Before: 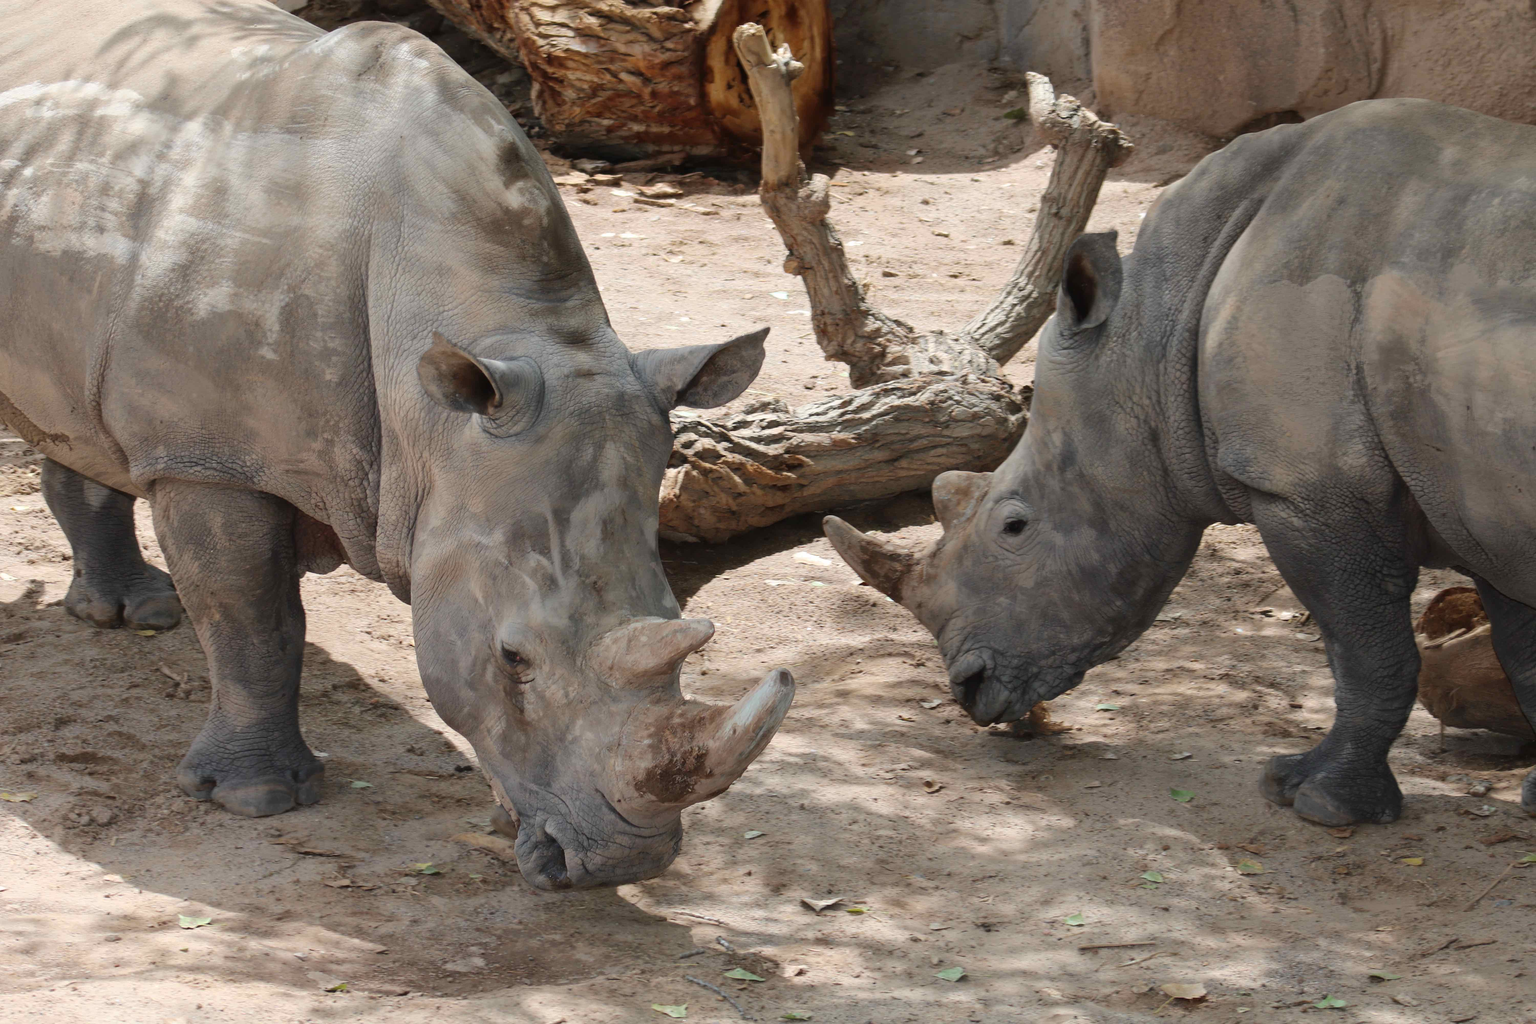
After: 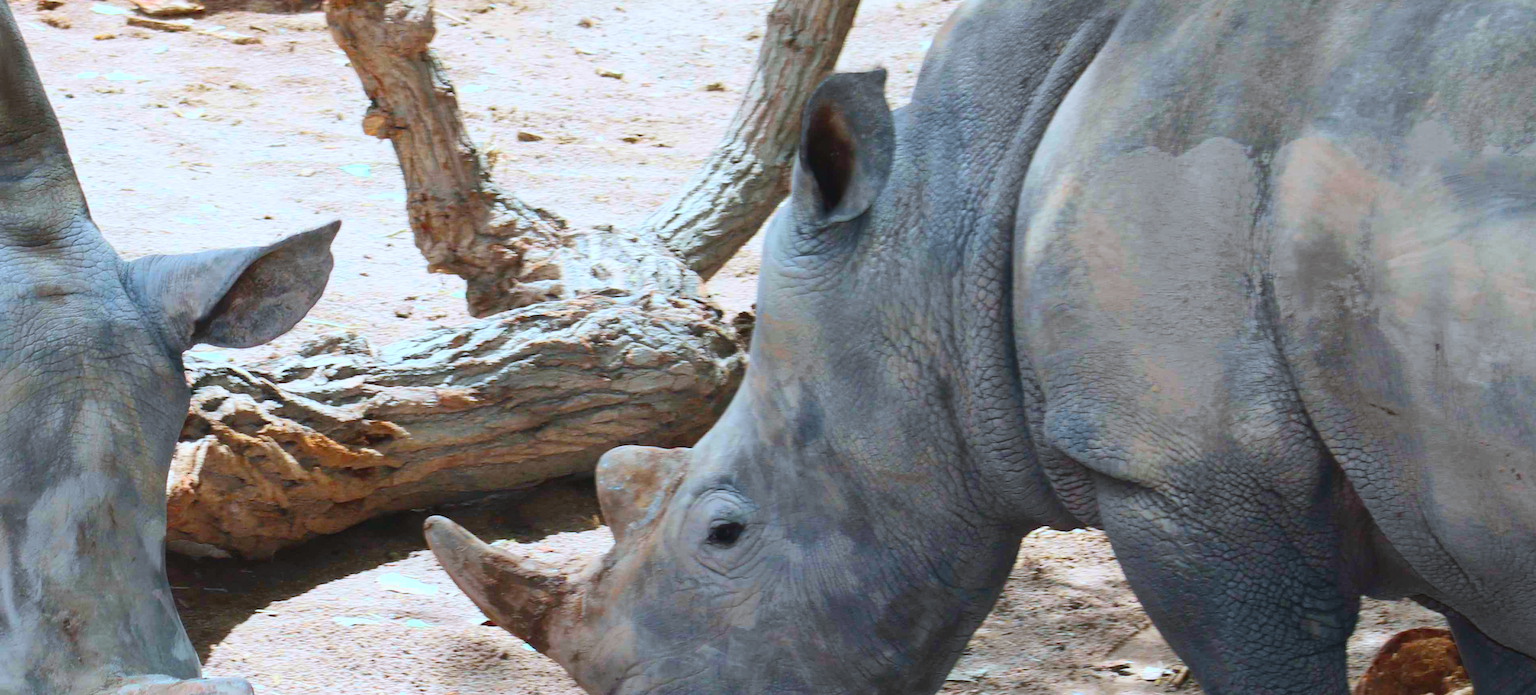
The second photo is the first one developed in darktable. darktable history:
white balance: red 1.004, blue 1.024
crop: left 36.005%, top 18.293%, right 0.31%, bottom 38.444%
contrast brightness saturation: contrast 0.2, brightness 0.2, saturation 0.8
color calibration: illuminant F (fluorescent), F source F9 (Cool White Deluxe 4150 K) – high CRI, x 0.374, y 0.373, temperature 4158.34 K
